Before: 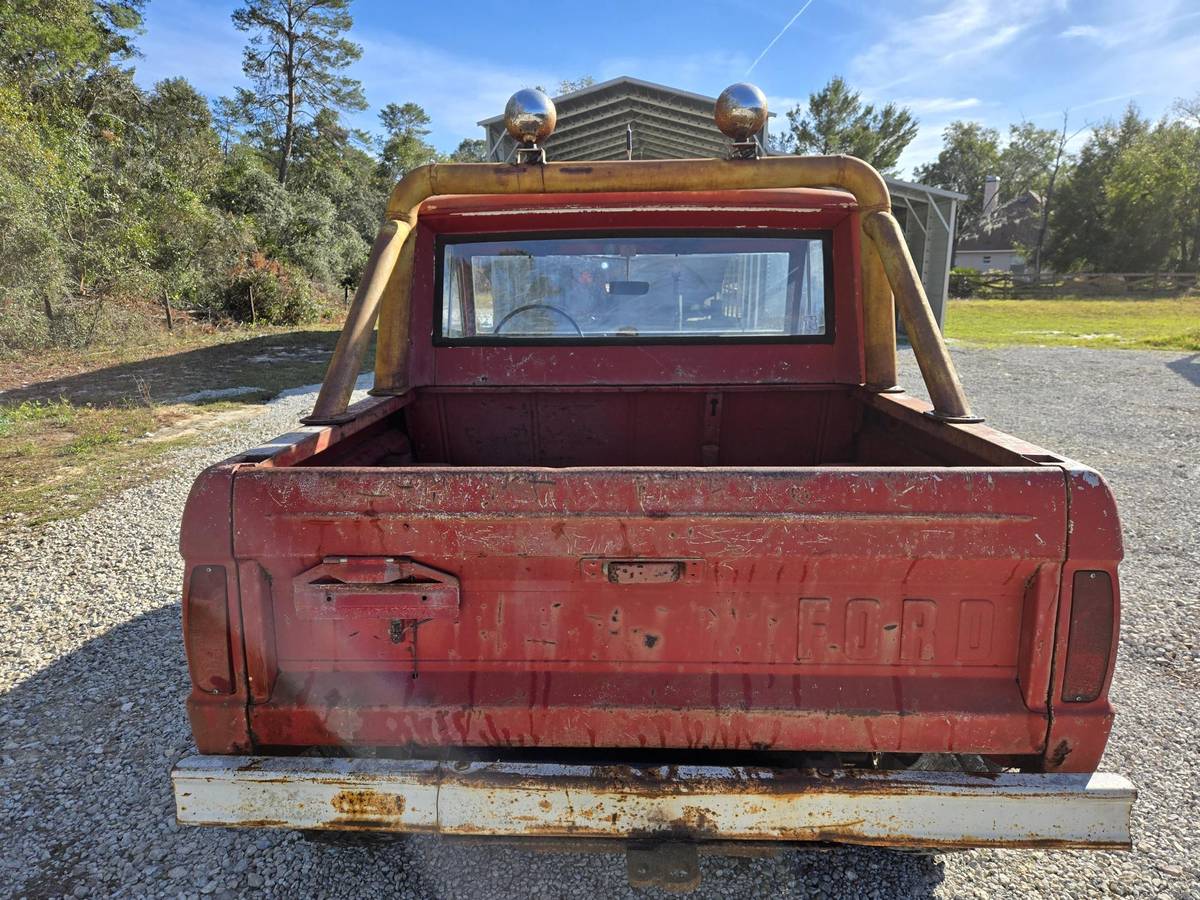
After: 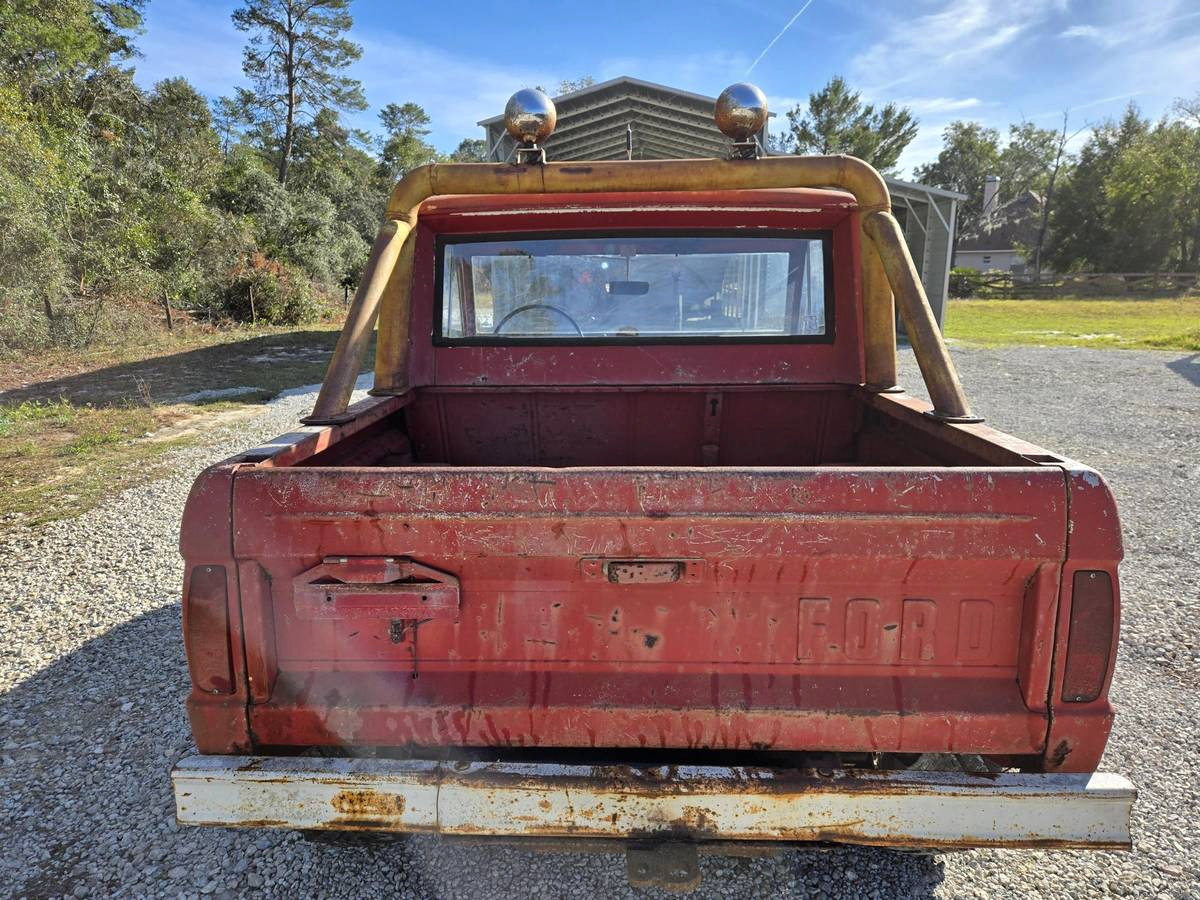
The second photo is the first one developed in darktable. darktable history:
shadows and highlights: white point adjustment 0.9, highlights color adjustment 0.315%, soften with gaussian
